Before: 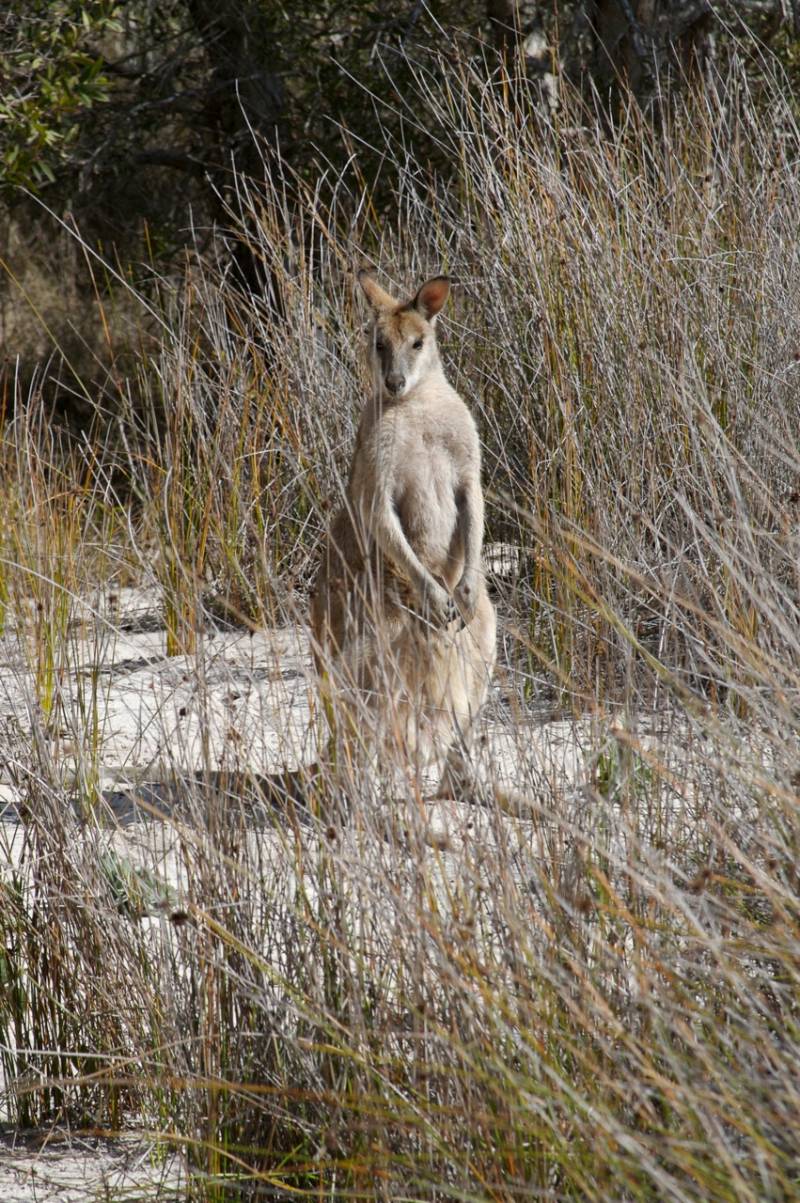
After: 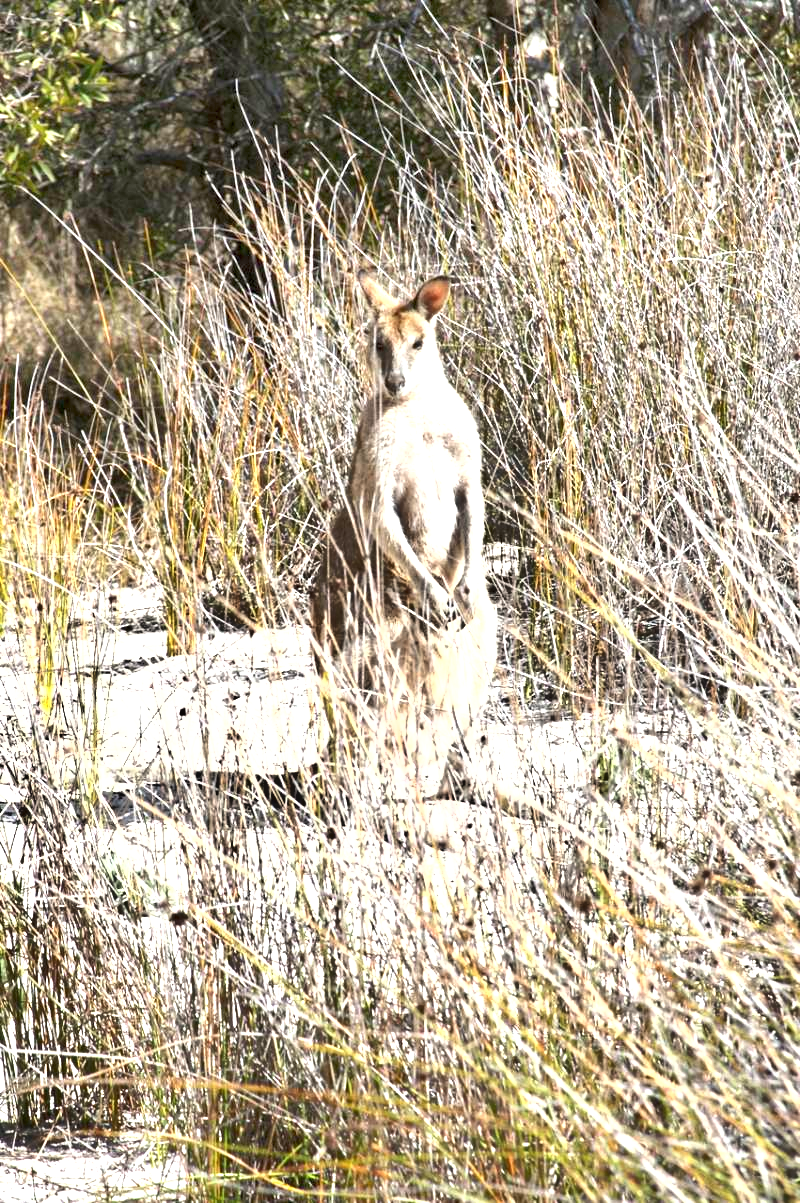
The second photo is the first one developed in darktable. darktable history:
tone equalizer: -8 EV -0.002 EV, -7 EV 0.005 EV, -6 EV -0.009 EV, -5 EV 0.011 EV, -4 EV -0.012 EV, -3 EV 0.007 EV, -2 EV -0.062 EV, -1 EV -0.293 EV, +0 EV -0.582 EV, smoothing diameter 2%, edges refinement/feathering 20, mask exposure compensation -1.57 EV, filter diffusion 5
shadows and highlights: highlights color adjustment 0%, soften with gaussian
exposure: exposure 2.207 EV, compensate highlight preservation false
contrast brightness saturation: contrast 0.01, saturation -0.05
